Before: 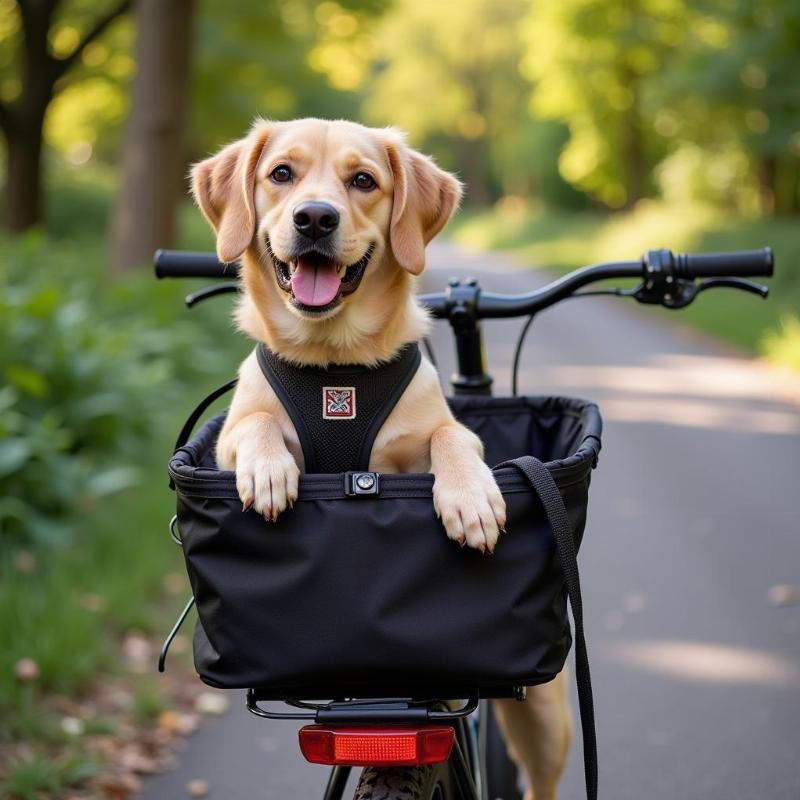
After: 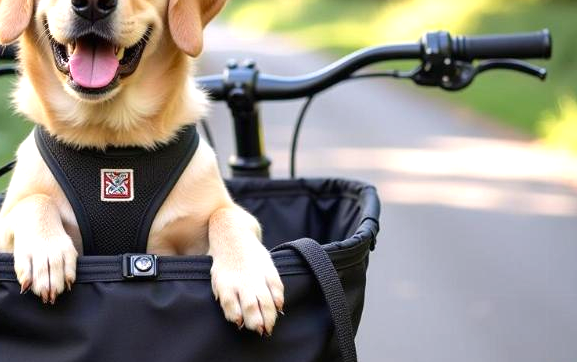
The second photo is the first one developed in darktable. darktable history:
exposure: black level correction 0, exposure 0.691 EV, compensate highlight preservation false
crop and rotate: left 27.767%, top 27.262%, bottom 27.424%
